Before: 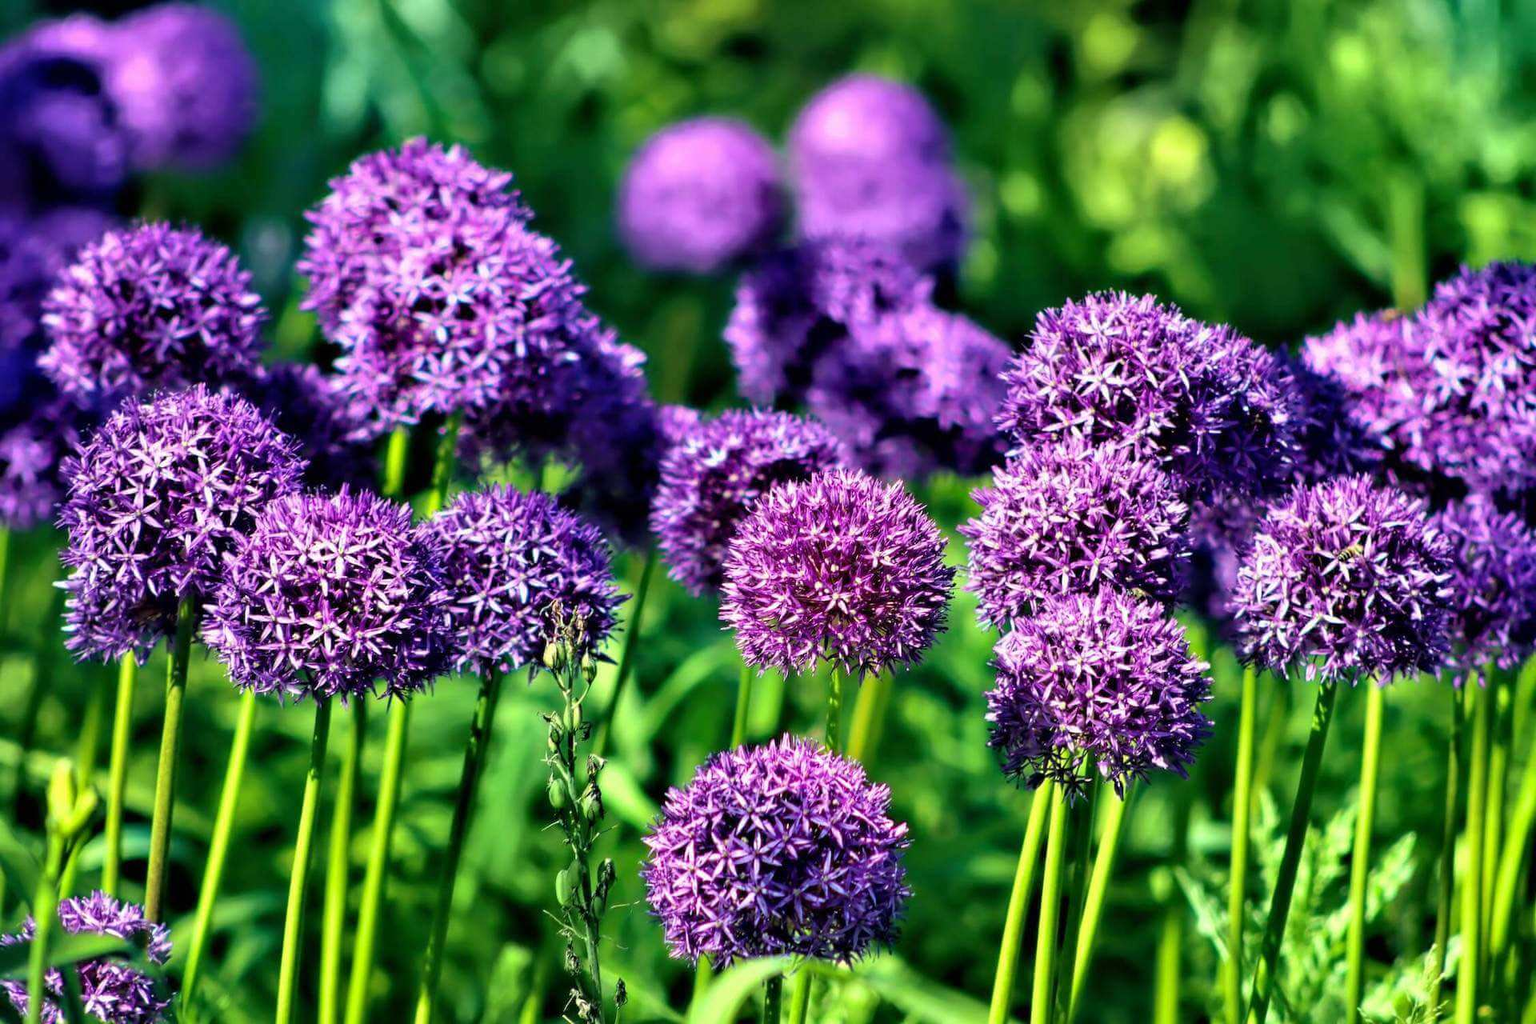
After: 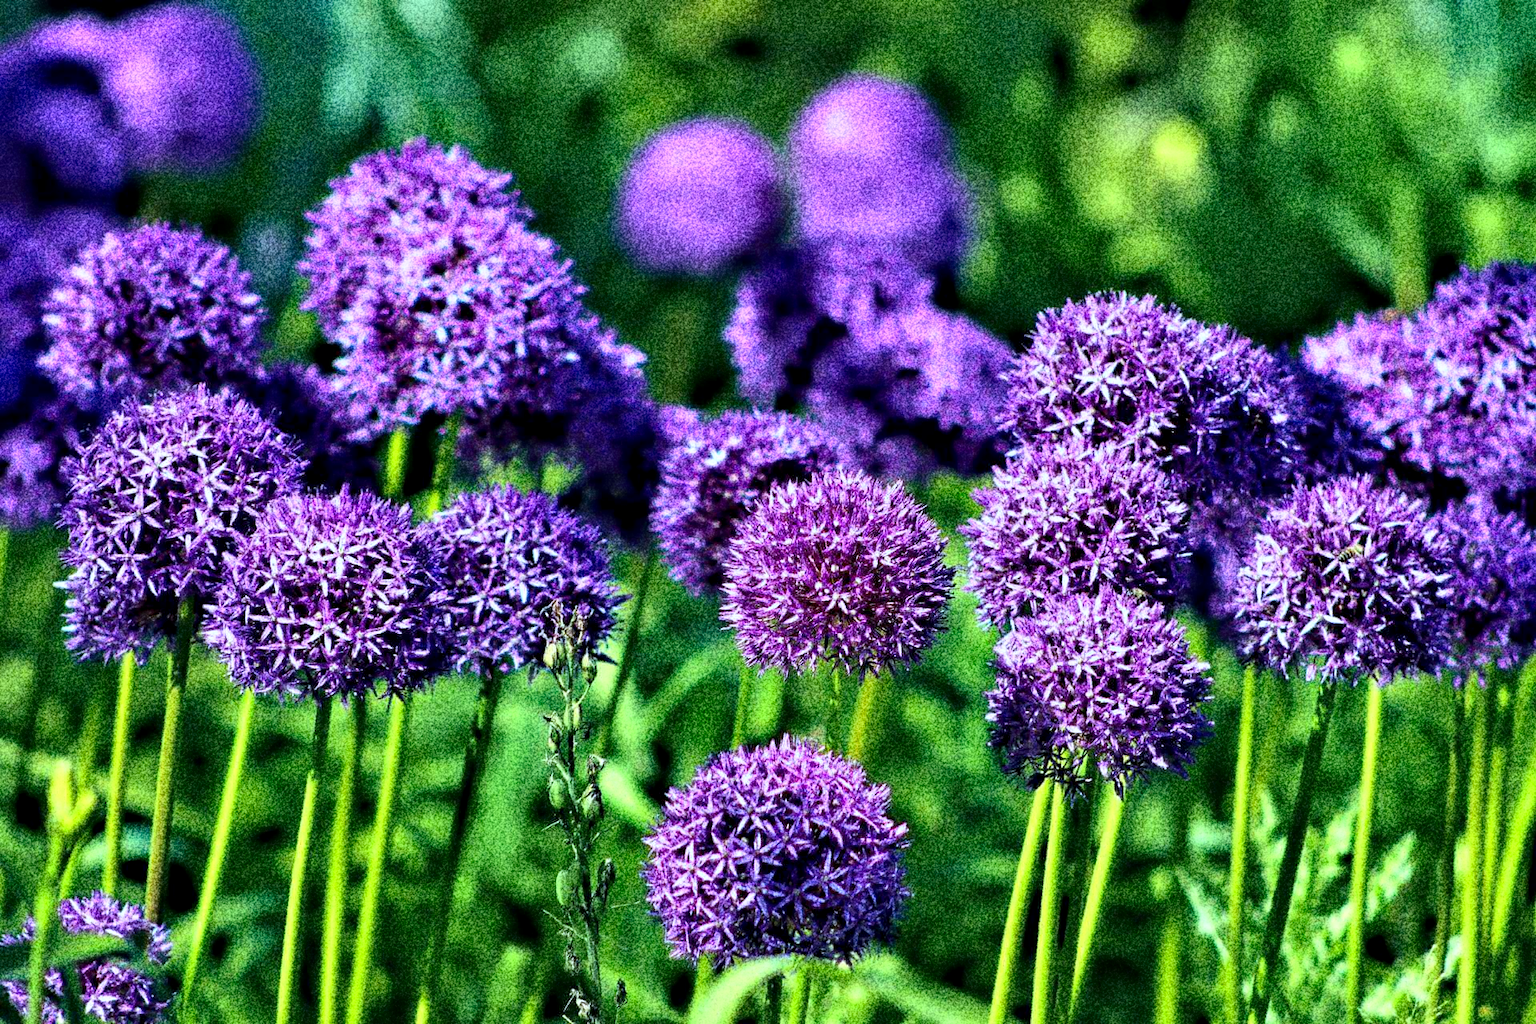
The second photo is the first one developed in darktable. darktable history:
white balance: red 0.926, green 1.003, blue 1.133
grain: coarseness 30.02 ISO, strength 100%
contrast equalizer: octaves 7, y [[0.6 ×6], [0.55 ×6], [0 ×6], [0 ×6], [0 ×6]], mix 0.15
